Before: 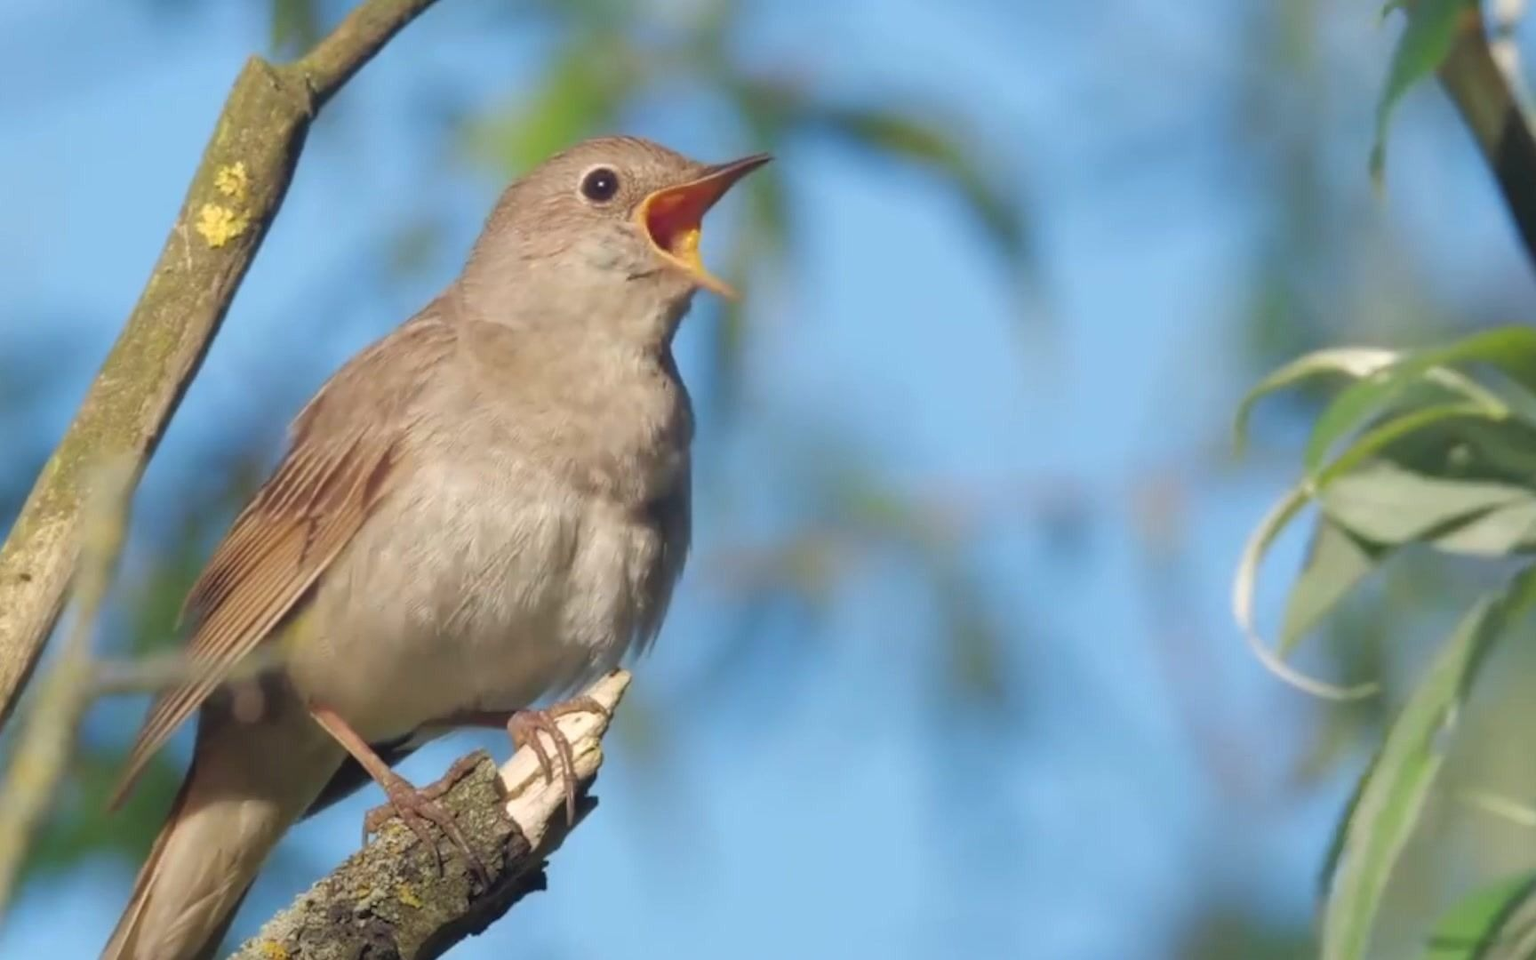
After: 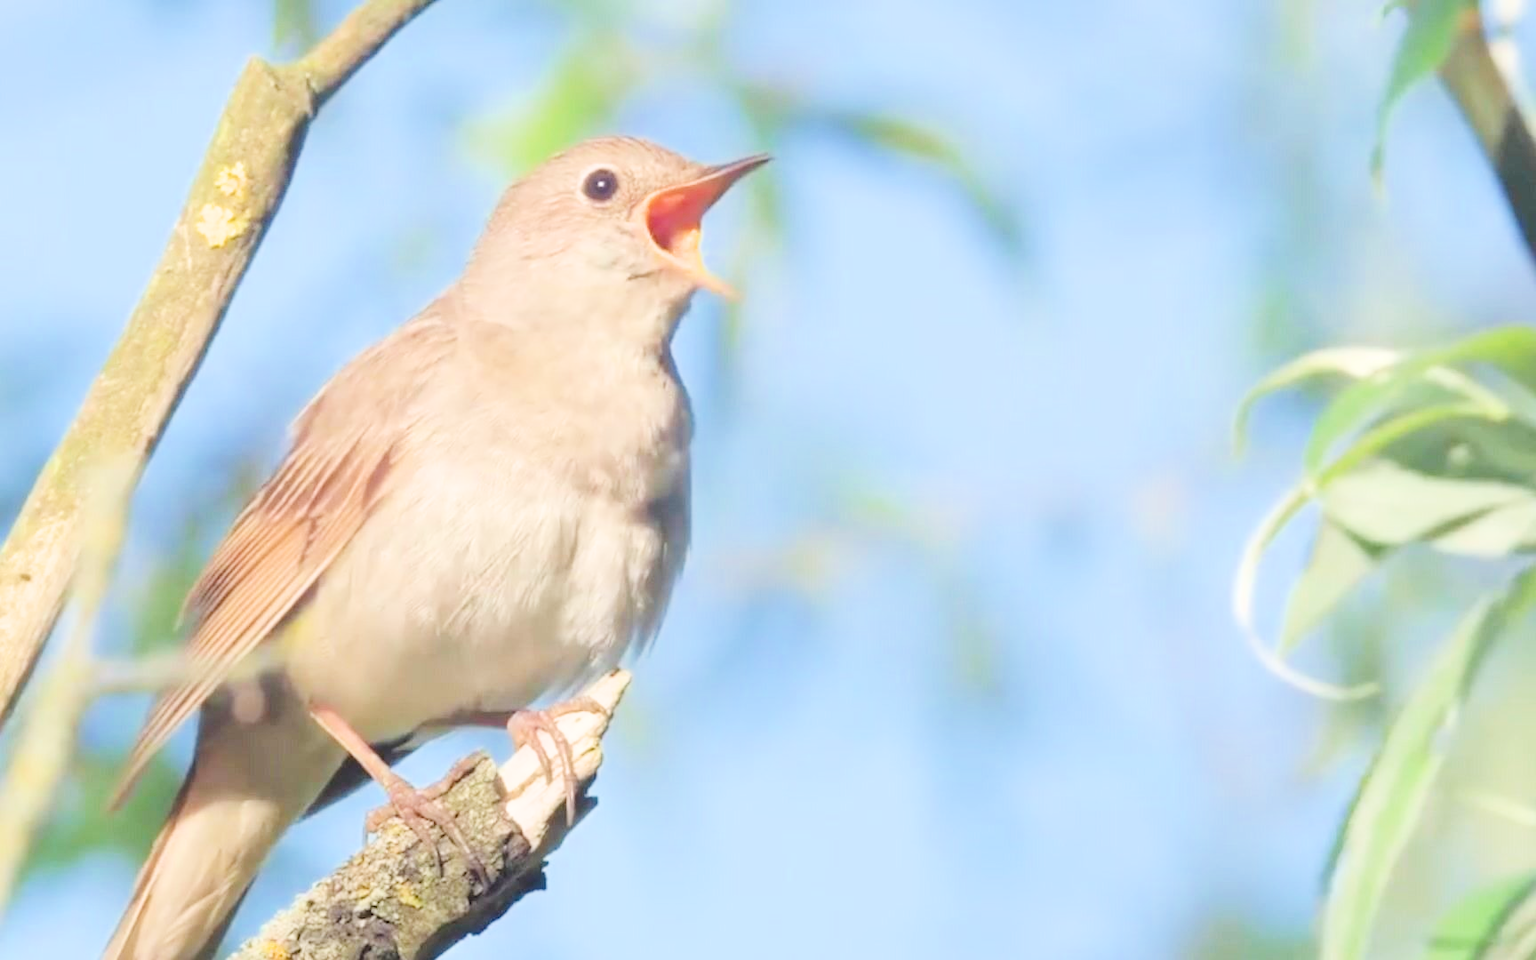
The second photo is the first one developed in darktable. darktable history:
exposure: black level correction 0, exposure 2.104 EV, compensate highlight preservation false
filmic rgb: black relative exposure -7.65 EV, white relative exposure 4.56 EV, hardness 3.61
